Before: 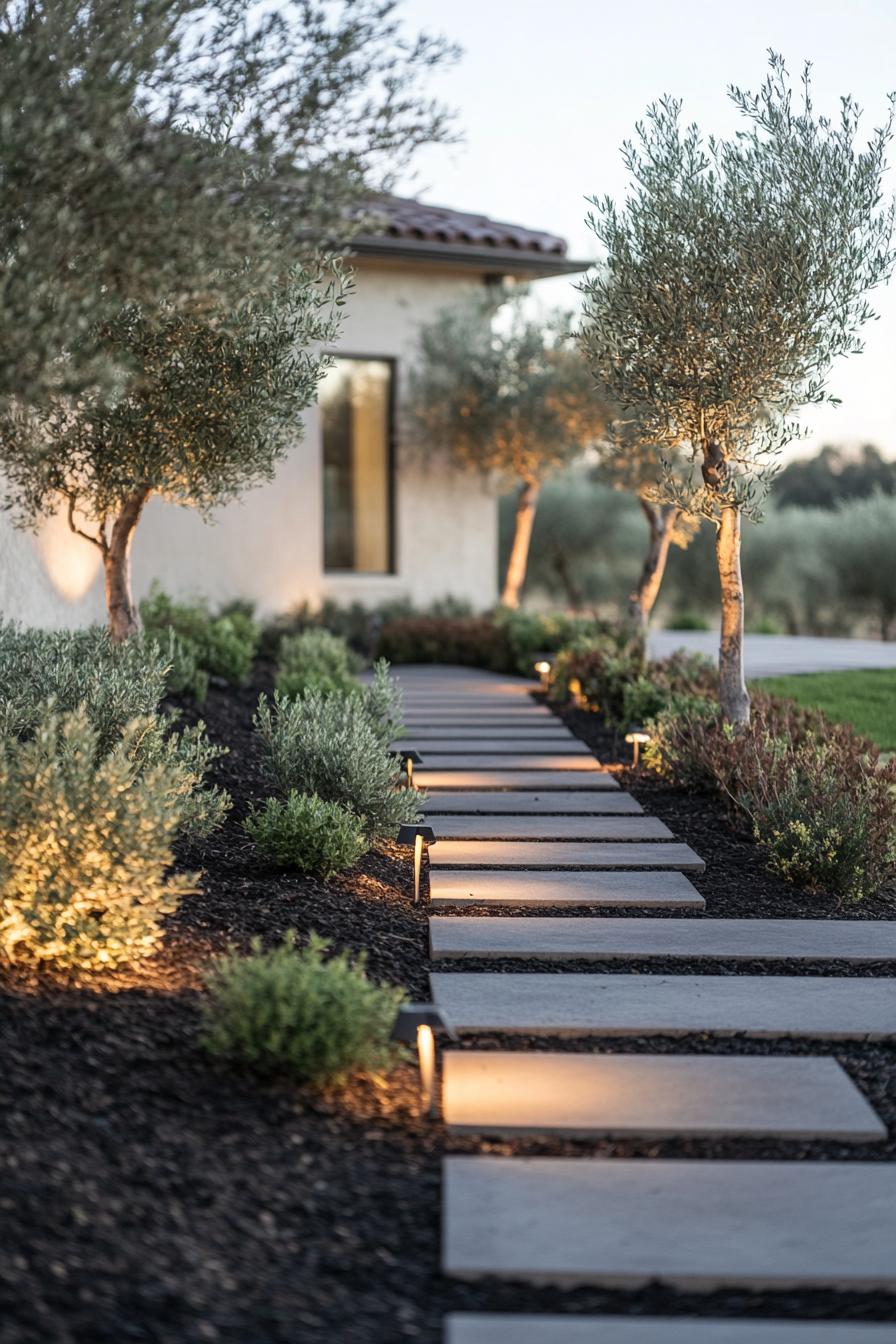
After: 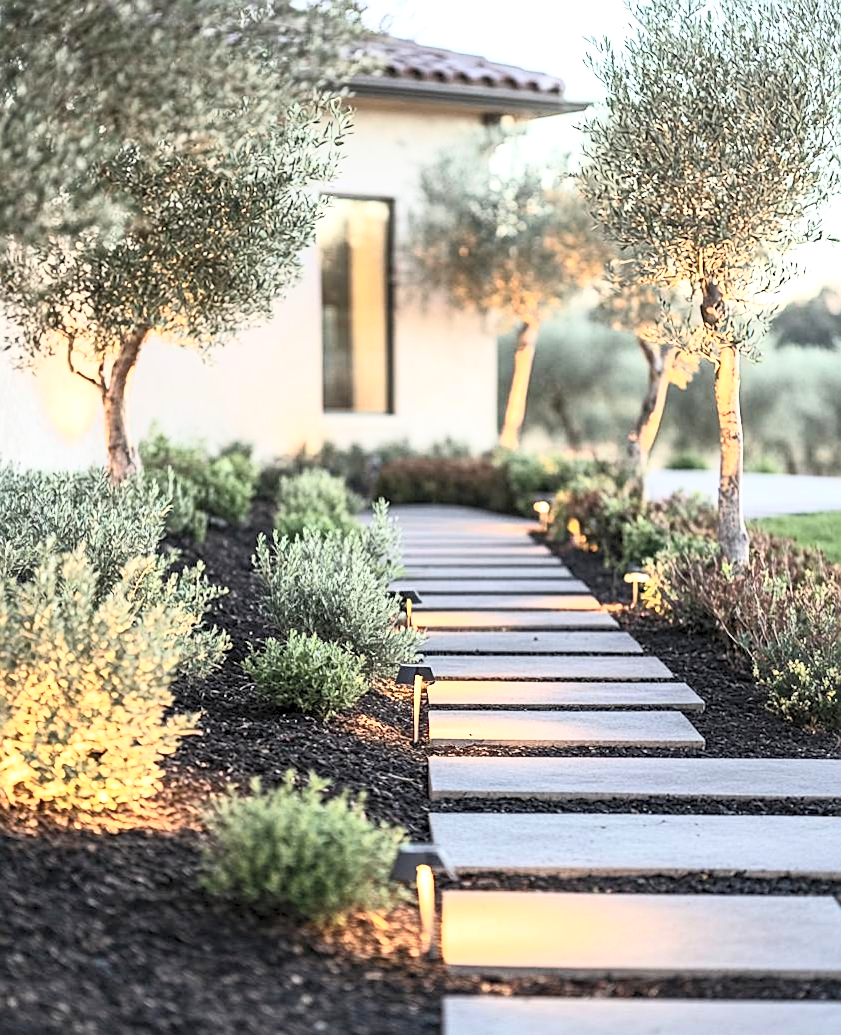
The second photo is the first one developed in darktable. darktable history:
crop and rotate: angle 0.101°, top 11.865%, right 5.804%, bottom 10.861%
sharpen: on, module defaults
contrast brightness saturation: contrast 0.38, brightness 0.523
exposure: black level correction 0.001, exposure 0.498 EV, compensate highlight preservation false
